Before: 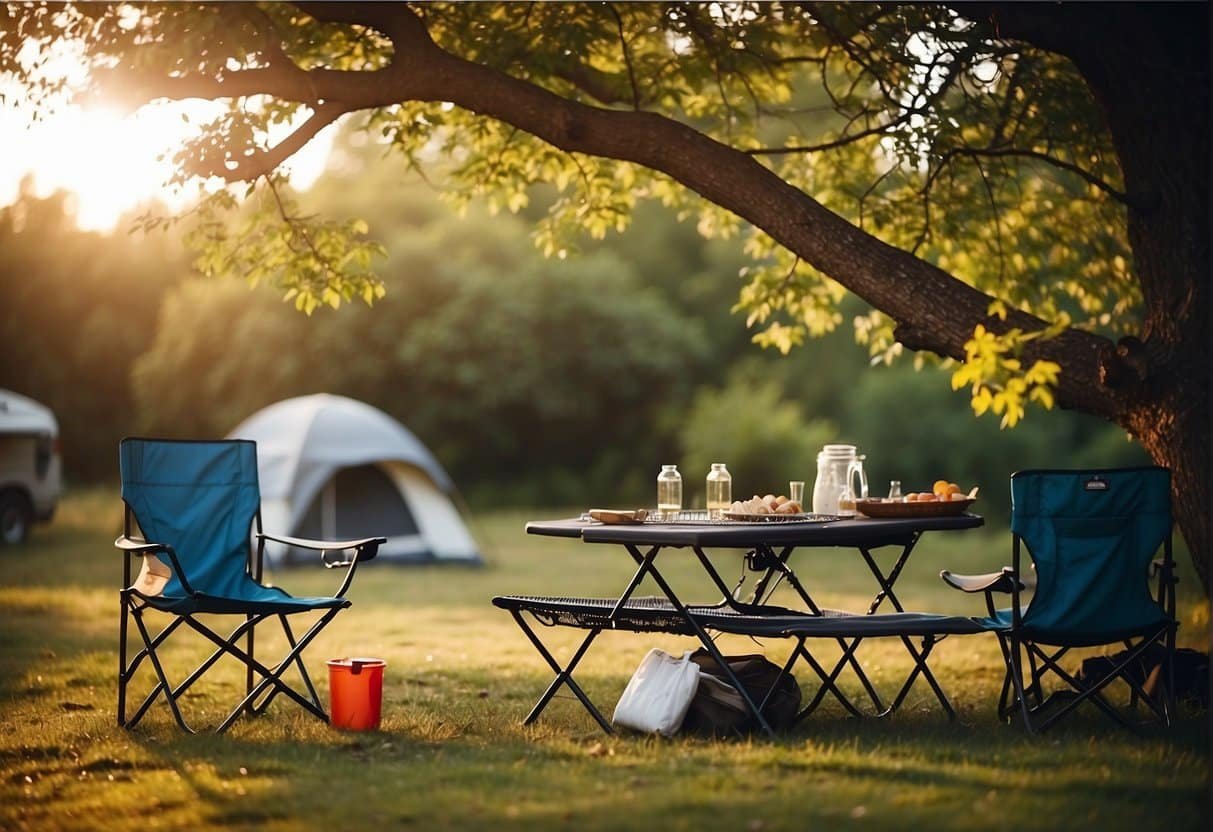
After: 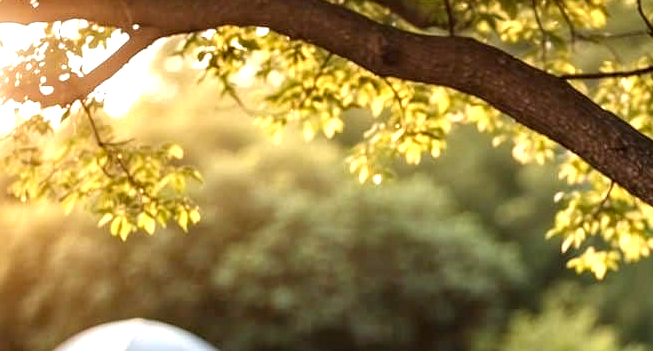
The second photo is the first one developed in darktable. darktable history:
crop: left 15.306%, top 9.065%, right 30.789%, bottom 48.638%
tone equalizer: on, module defaults
exposure: exposure 0.64 EV, compensate highlight preservation false
haze removal: compatibility mode true, adaptive false
local contrast: detail 154%
